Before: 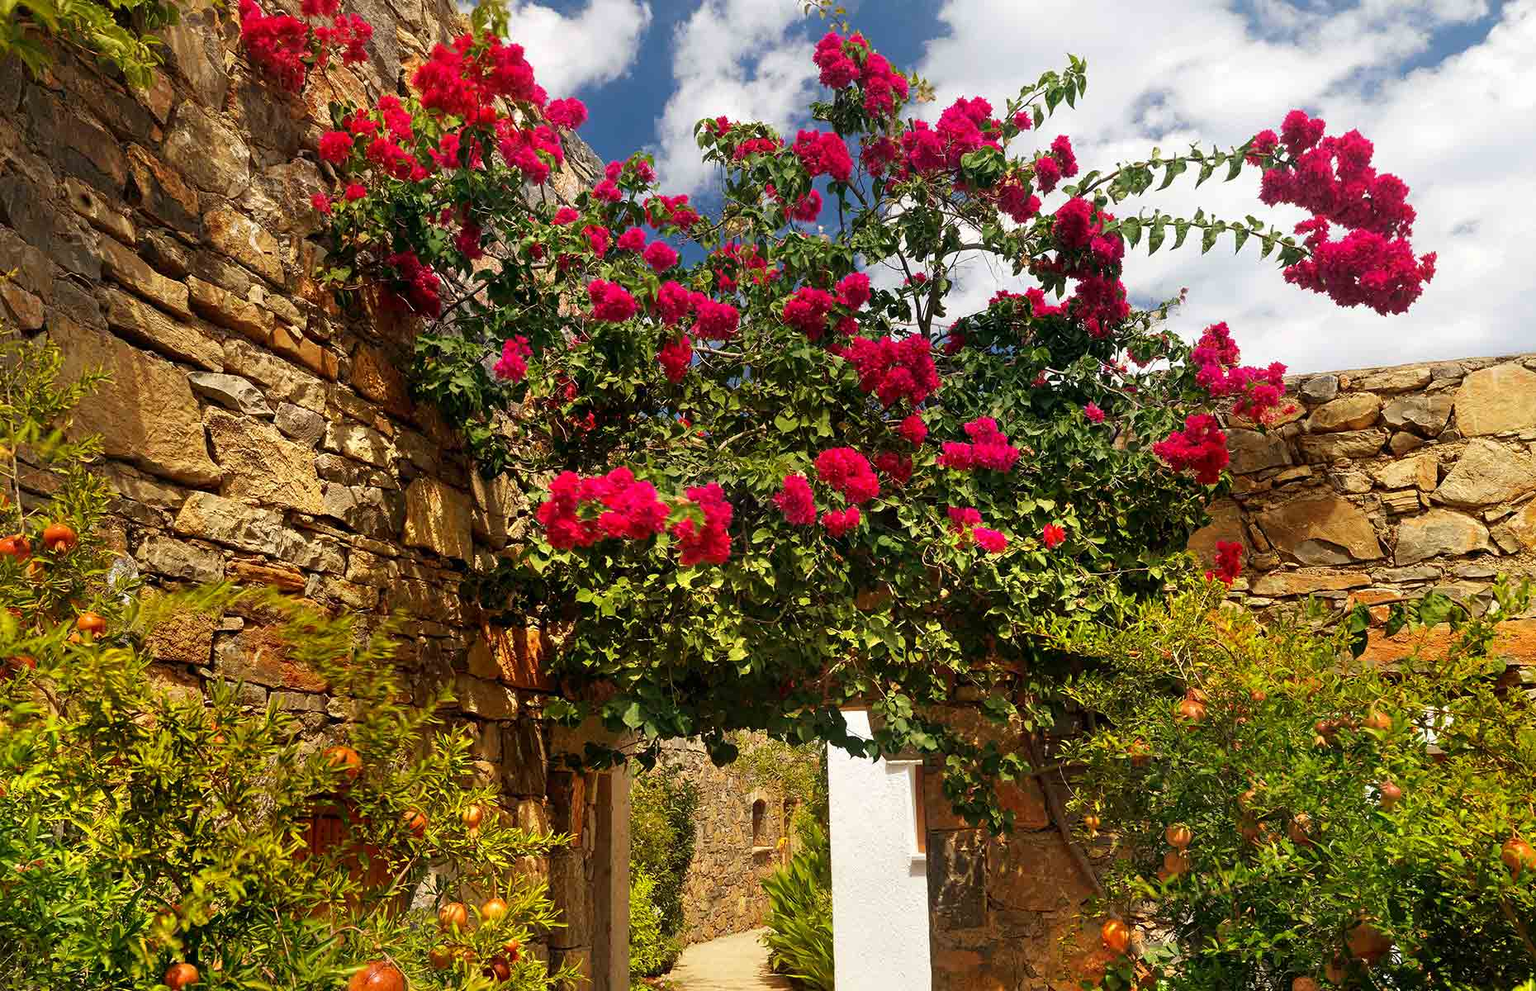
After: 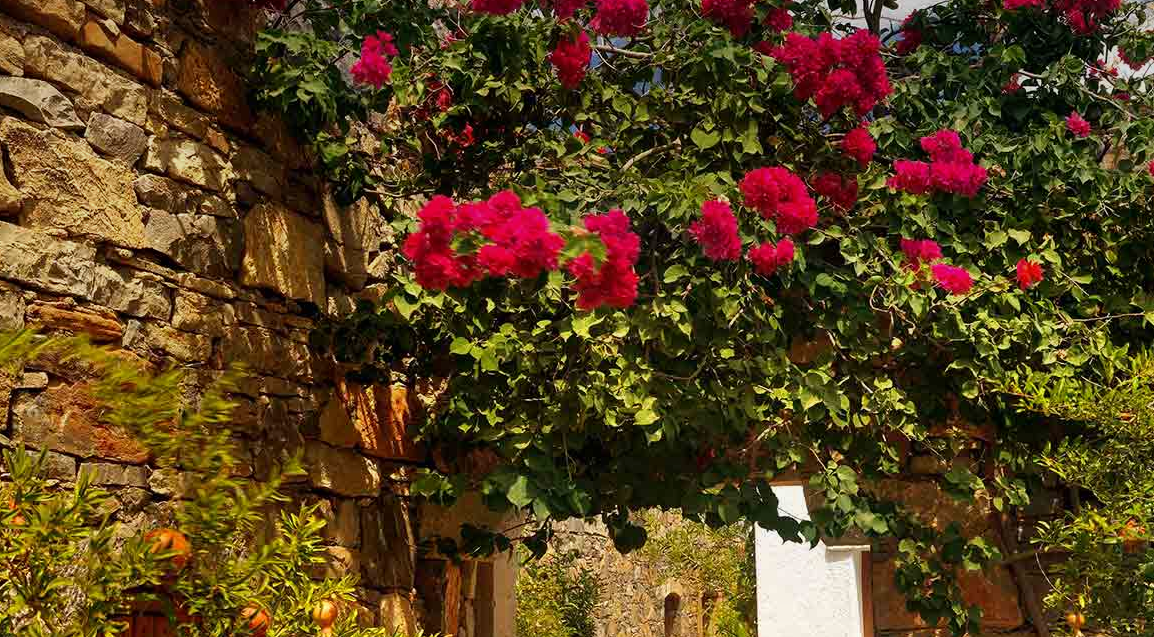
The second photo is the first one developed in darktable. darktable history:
graduated density: on, module defaults
crop: left 13.312%, top 31.28%, right 24.627%, bottom 15.582%
